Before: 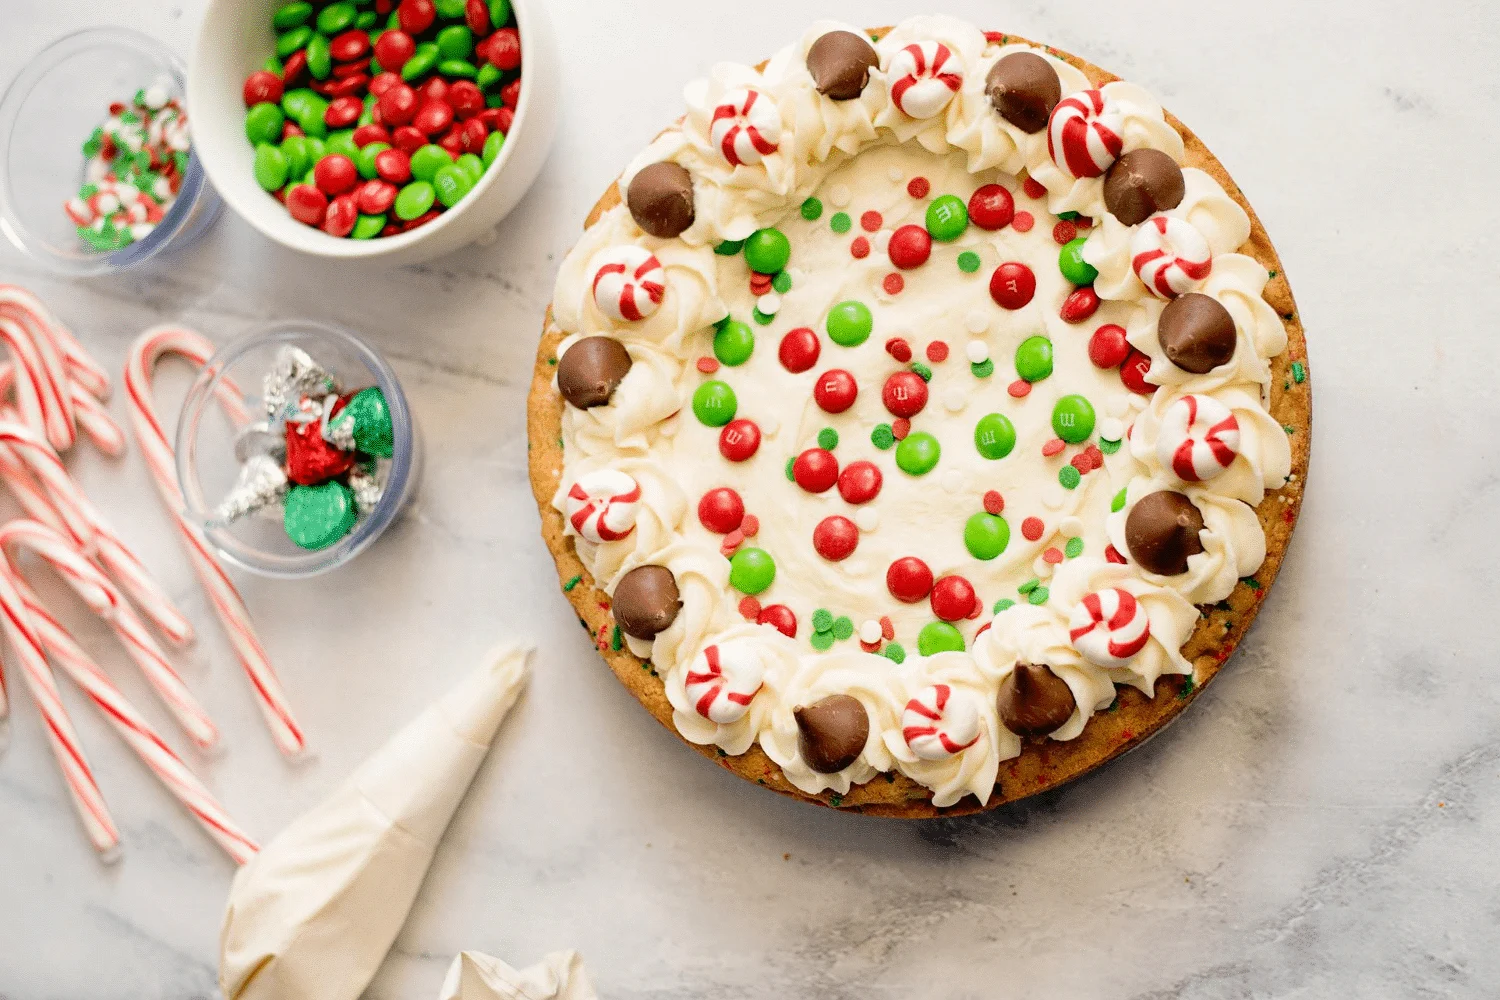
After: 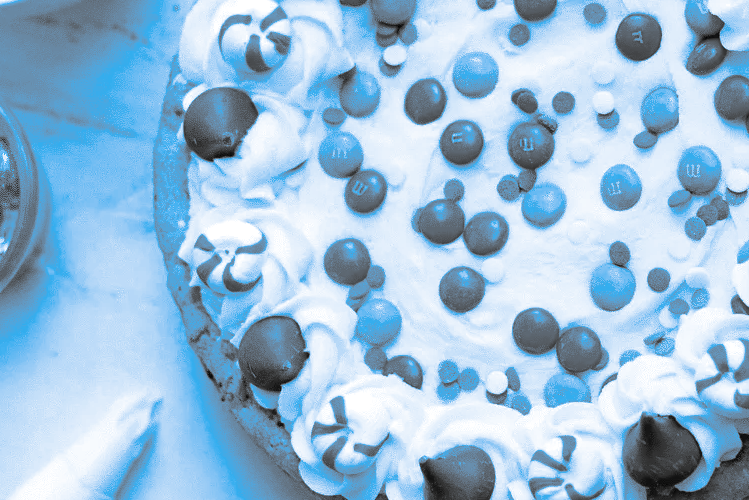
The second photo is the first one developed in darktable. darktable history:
exposure: exposure 0.127 EV, compensate highlight preservation false
shadows and highlights: shadows 43.06, highlights 6.94
monochrome: on, module defaults
crop: left 25%, top 25%, right 25%, bottom 25%
split-toning: shadows › hue 220°, shadows › saturation 0.64, highlights › hue 220°, highlights › saturation 0.64, balance 0, compress 5.22%
